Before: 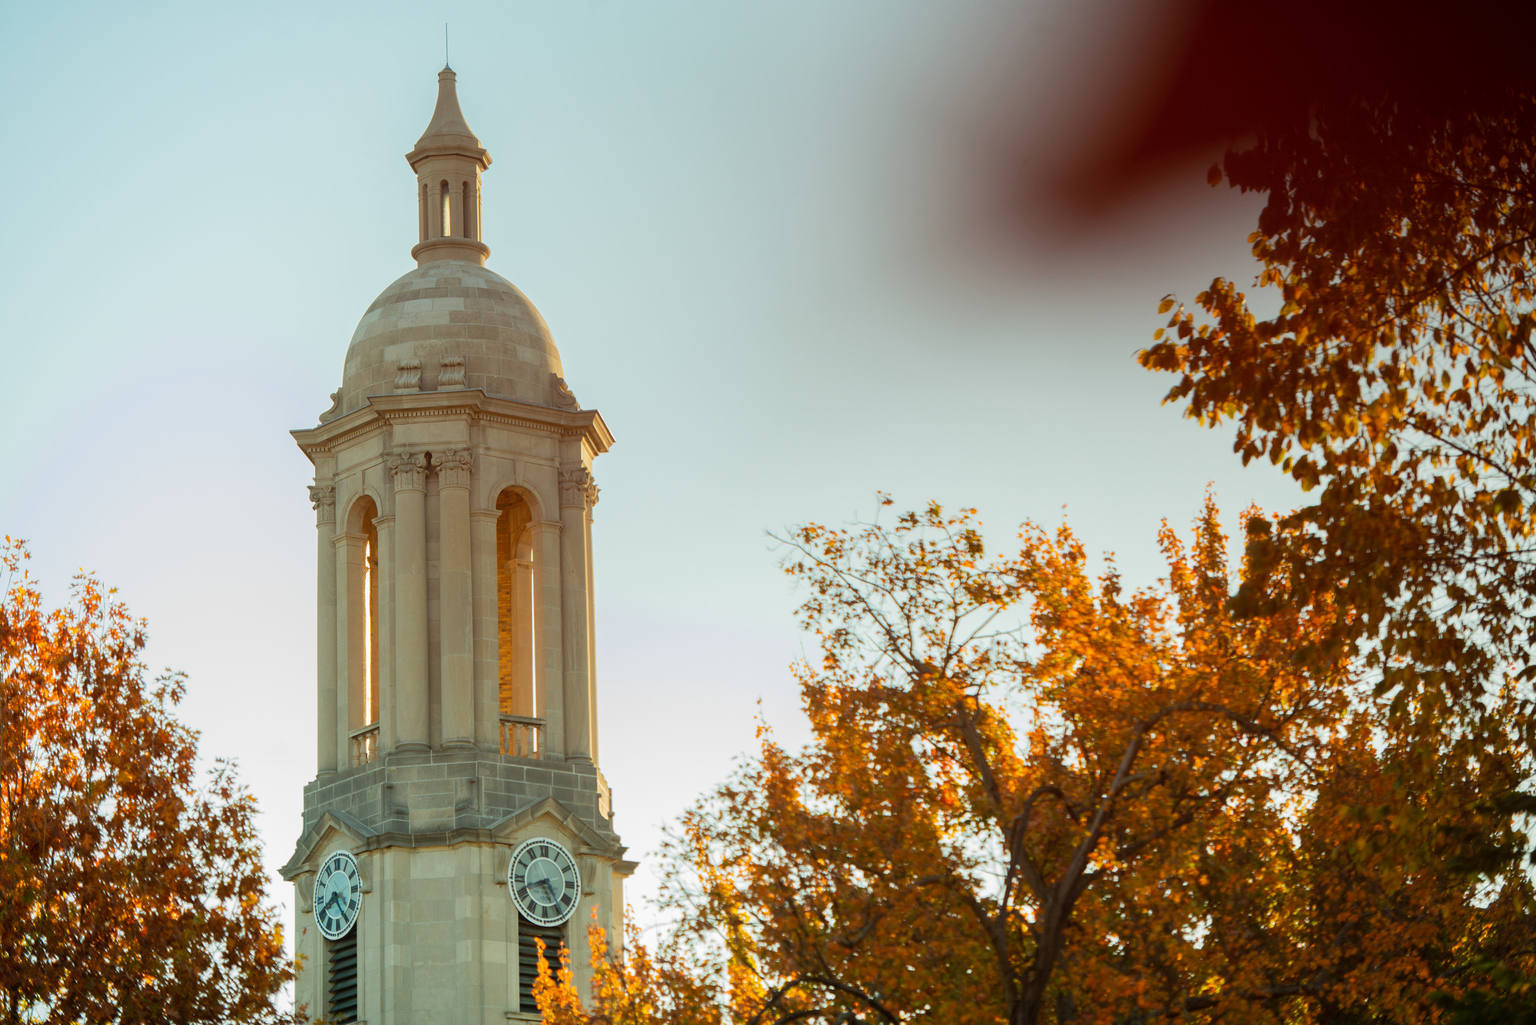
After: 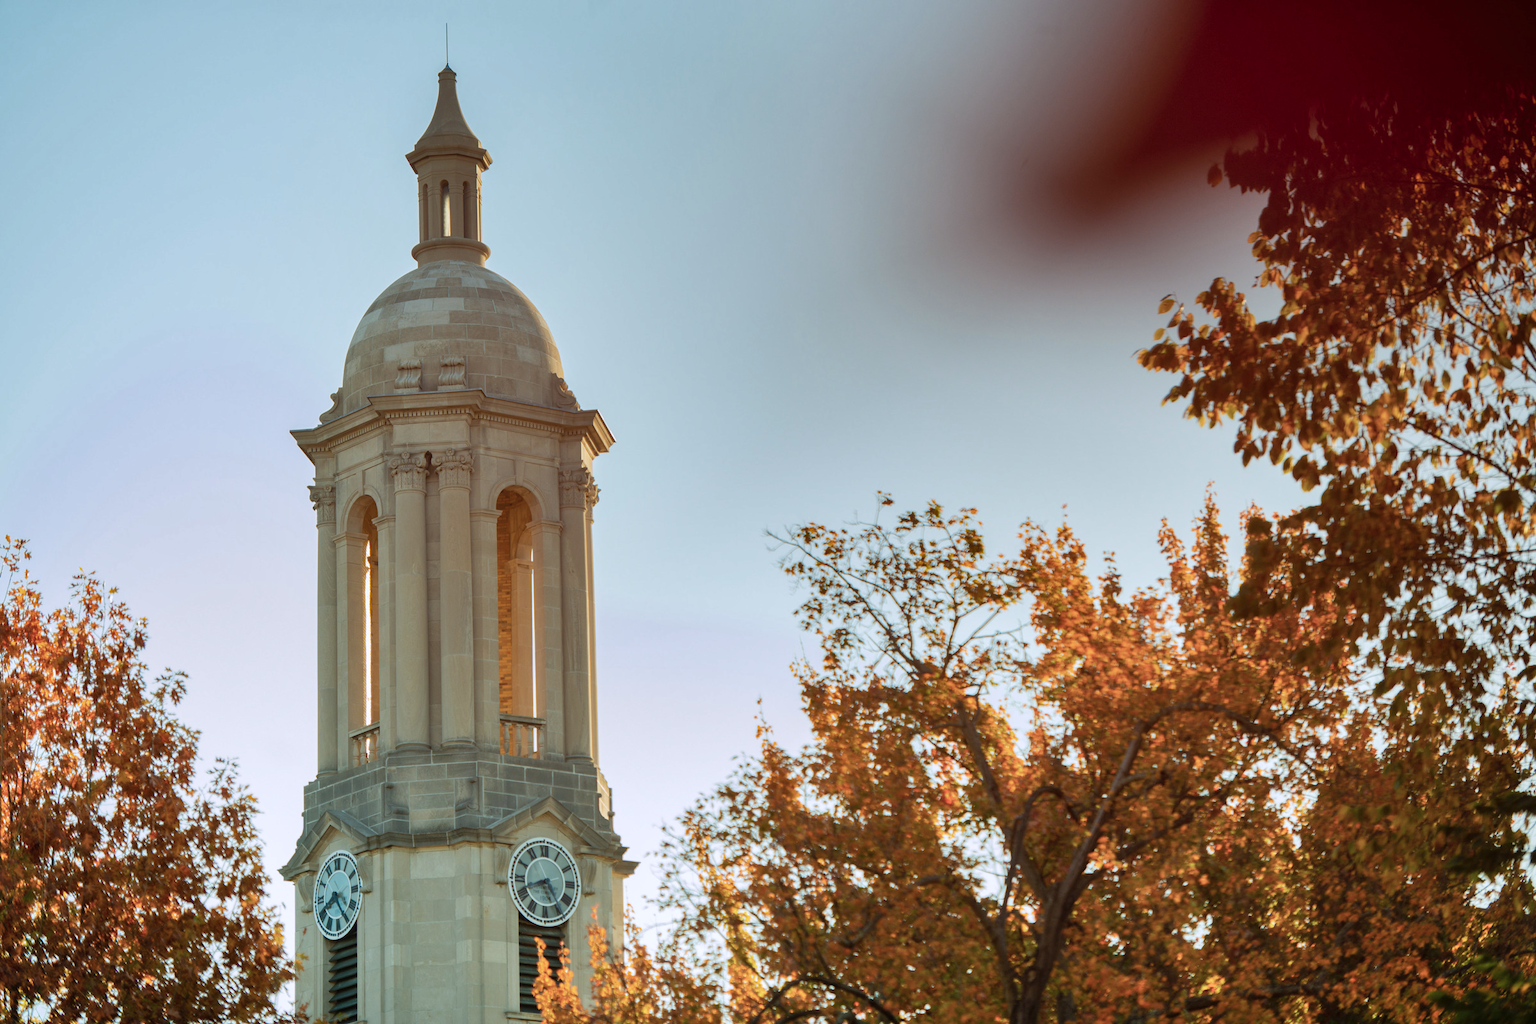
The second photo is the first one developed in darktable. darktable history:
color calibration: illuminant as shot in camera, x 0.358, y 0.373, temperature 4628.91 K, gamut compression 2.97
shadows and highlights: radius 131.94, soften with gaussian
